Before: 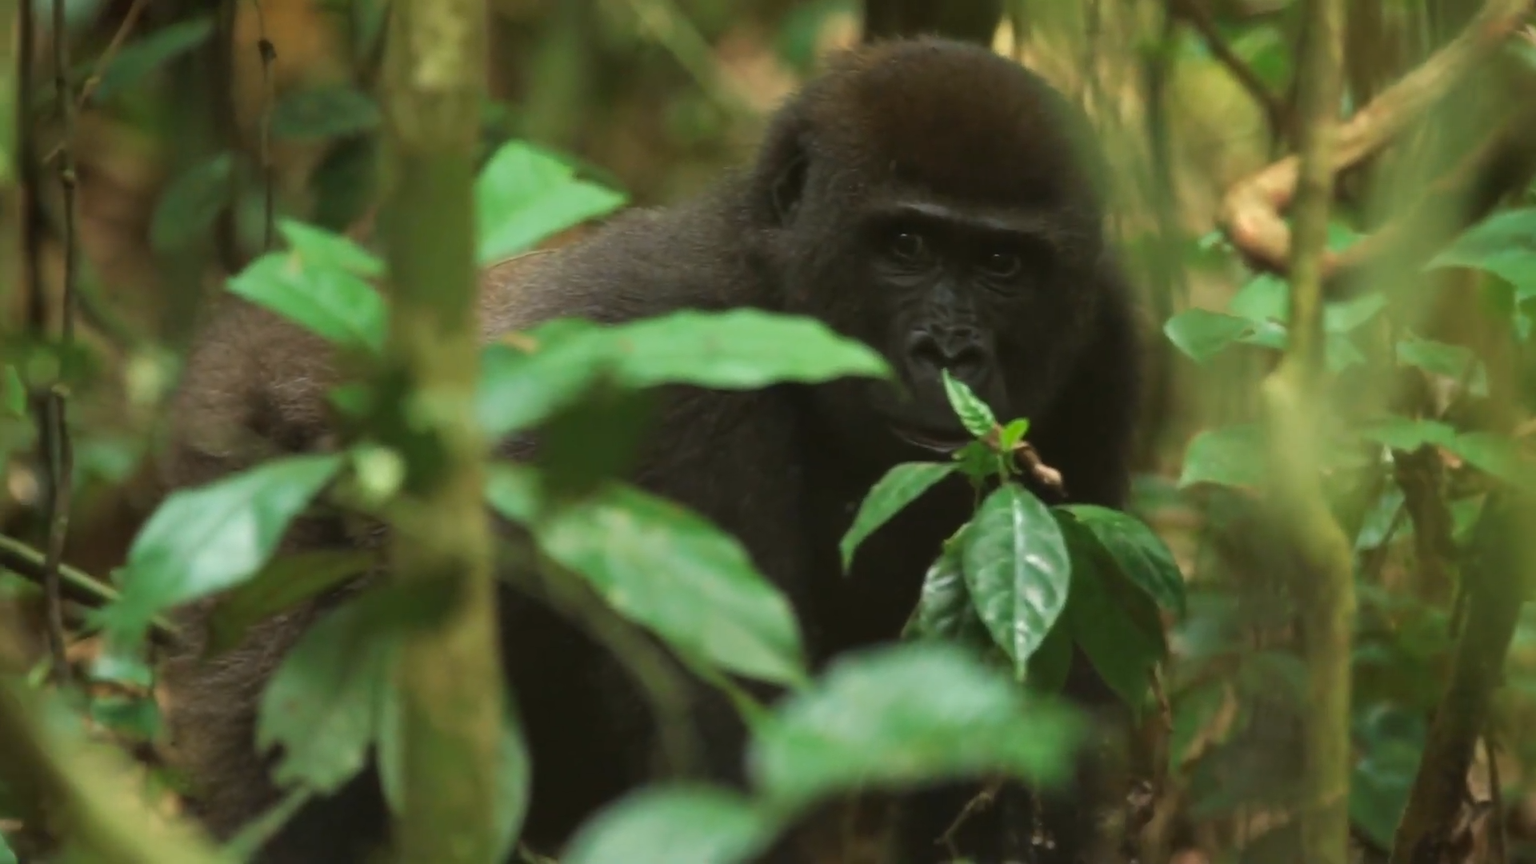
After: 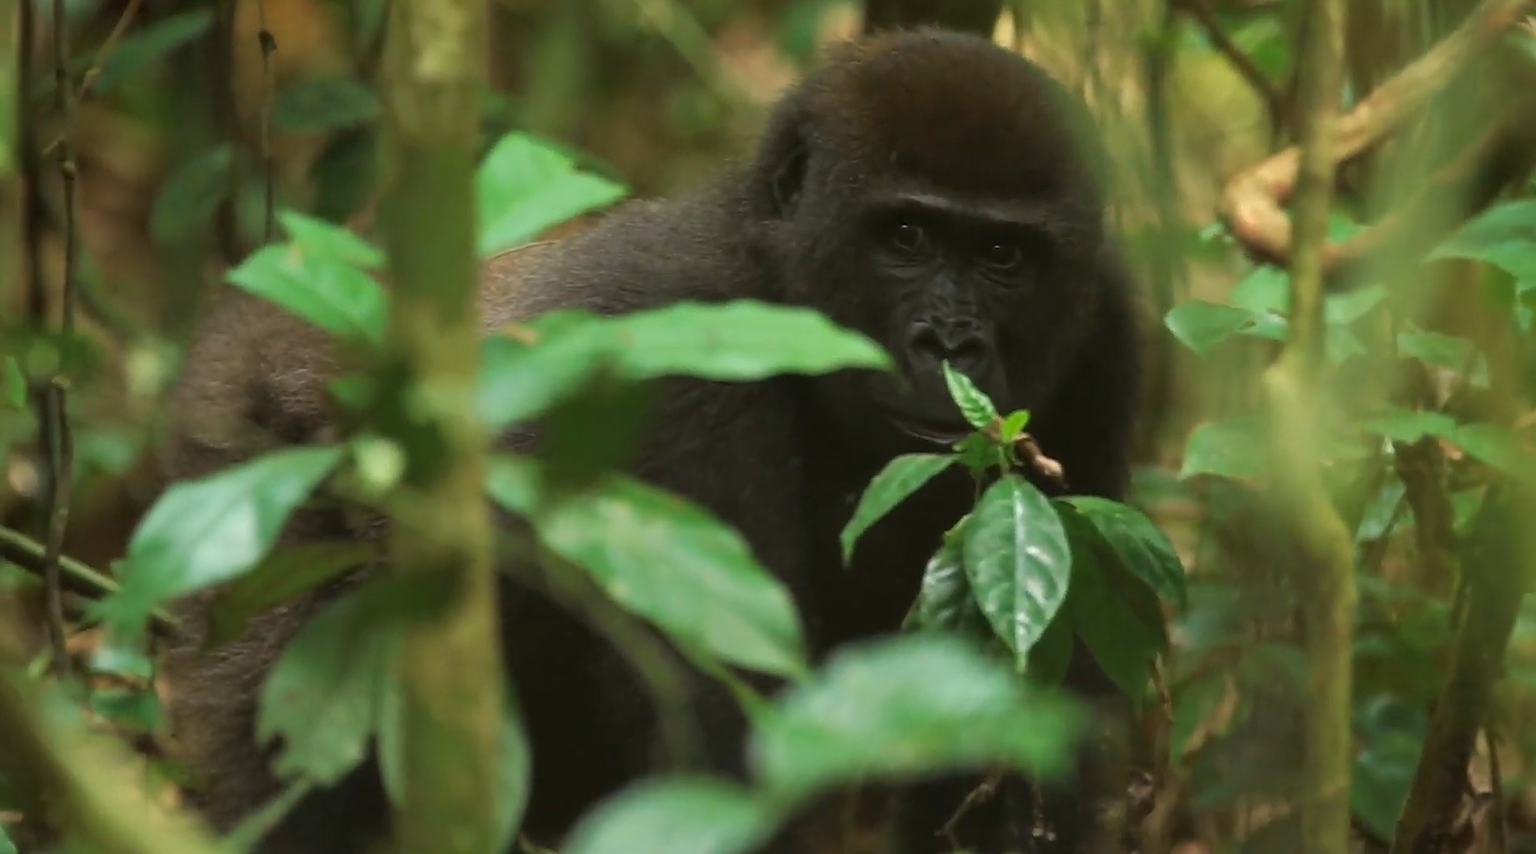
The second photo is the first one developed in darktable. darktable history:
exposure: black level correction 0.001, compensate highlight preservation false
crop: top 1.049%, right 0.001%
sharpen: on, module defaults
